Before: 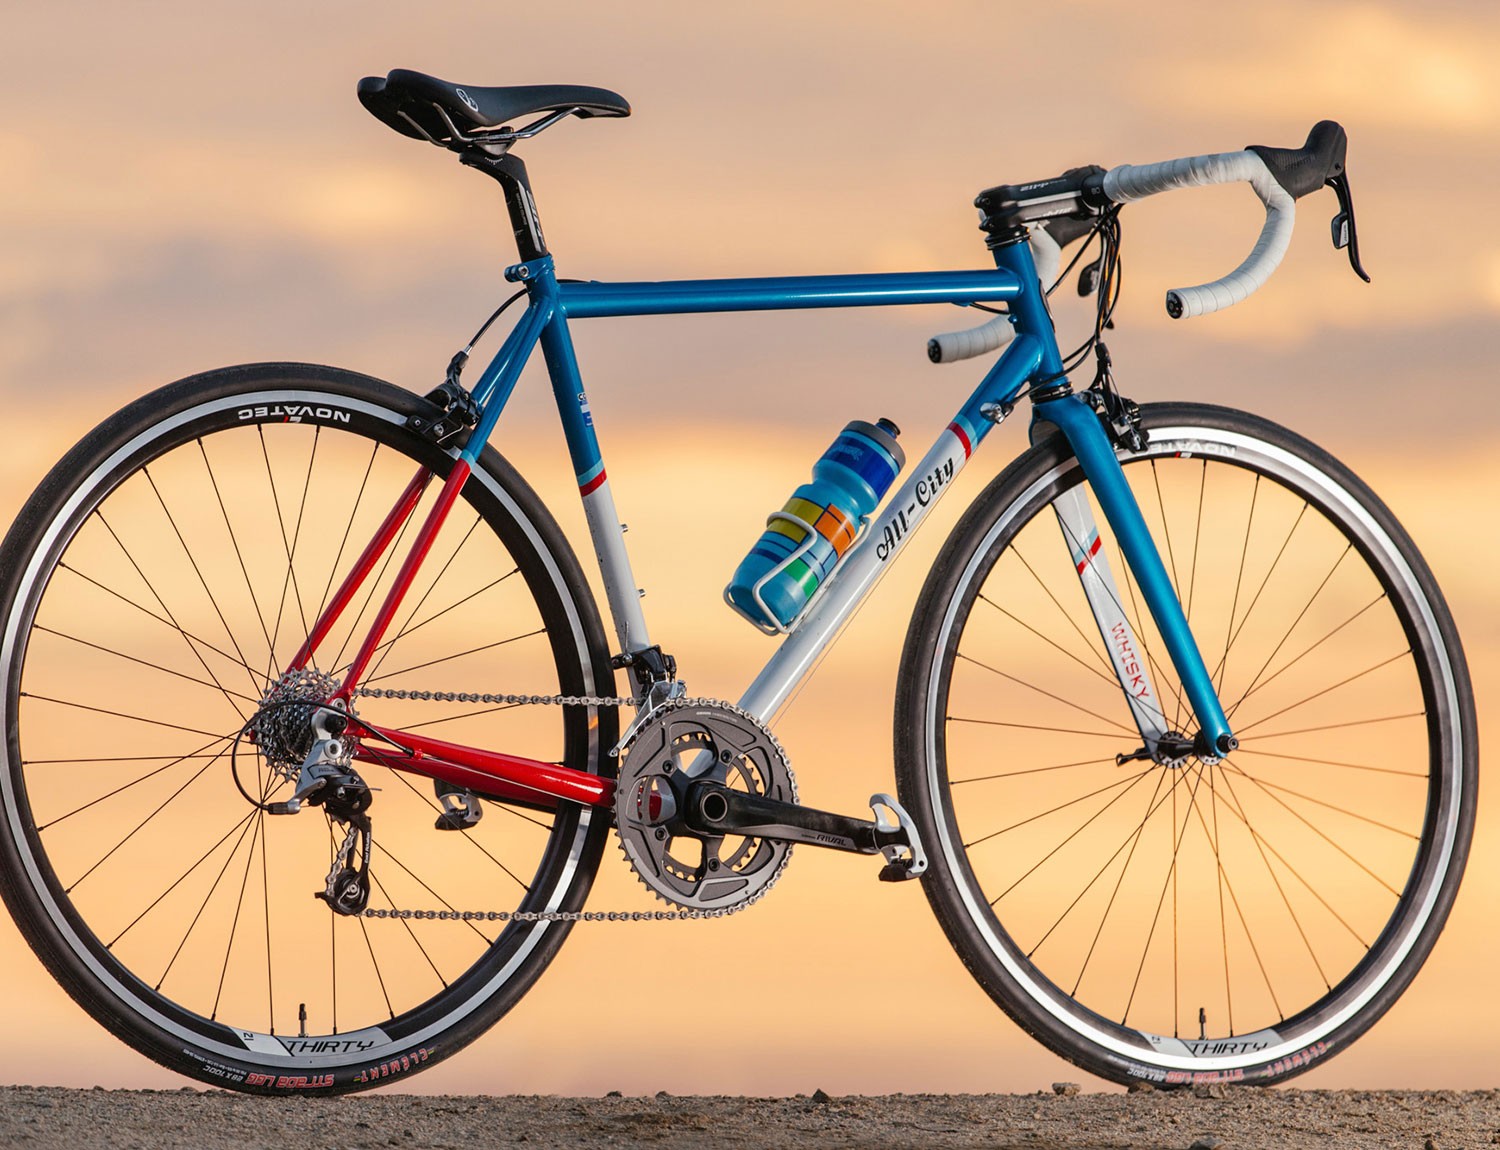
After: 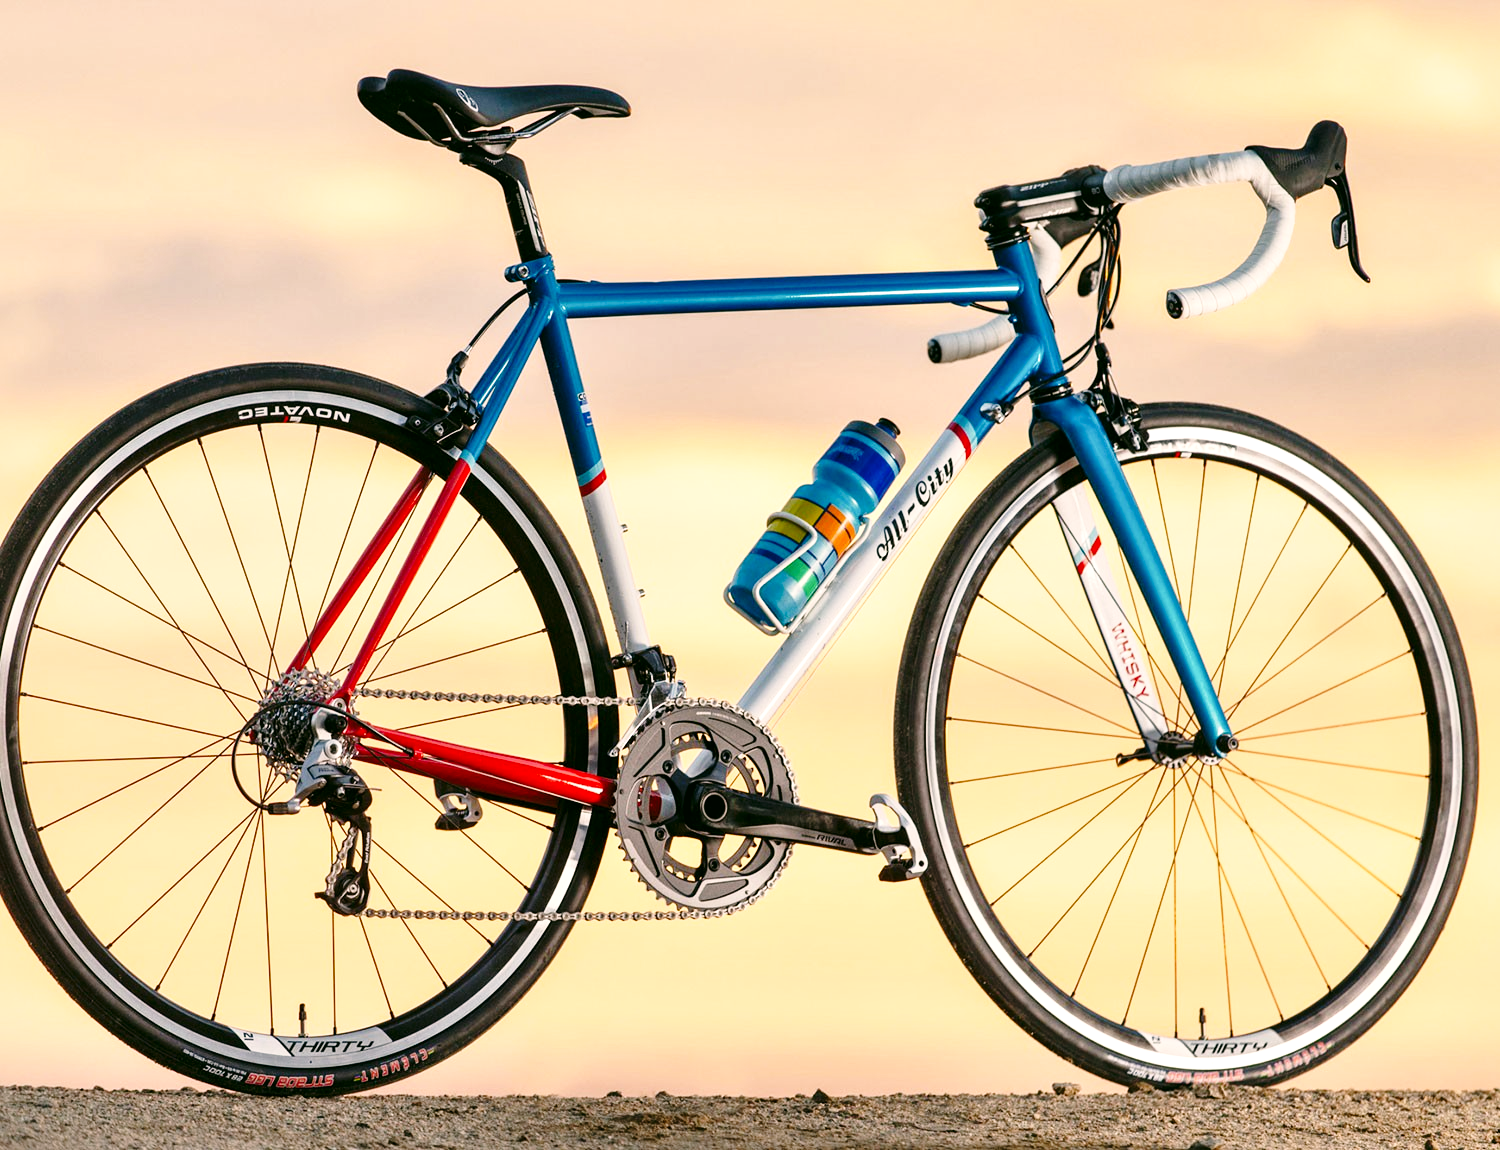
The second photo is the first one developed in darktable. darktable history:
local contrast: mode bilateral grid, contrast 25, coarseness 60, detail 151%, midtone range 0.2
color correction: highlights a* 4.02, highlights b* 4.98, shadows a* -7.55, shadows b* 4.98
base curve: curves: ch0 [(0, 0) (0.028, 0.03) (0.121, 0.232) (0.46, 0.748) (0.859, 0.968) (1, 1)], preserve colors none
